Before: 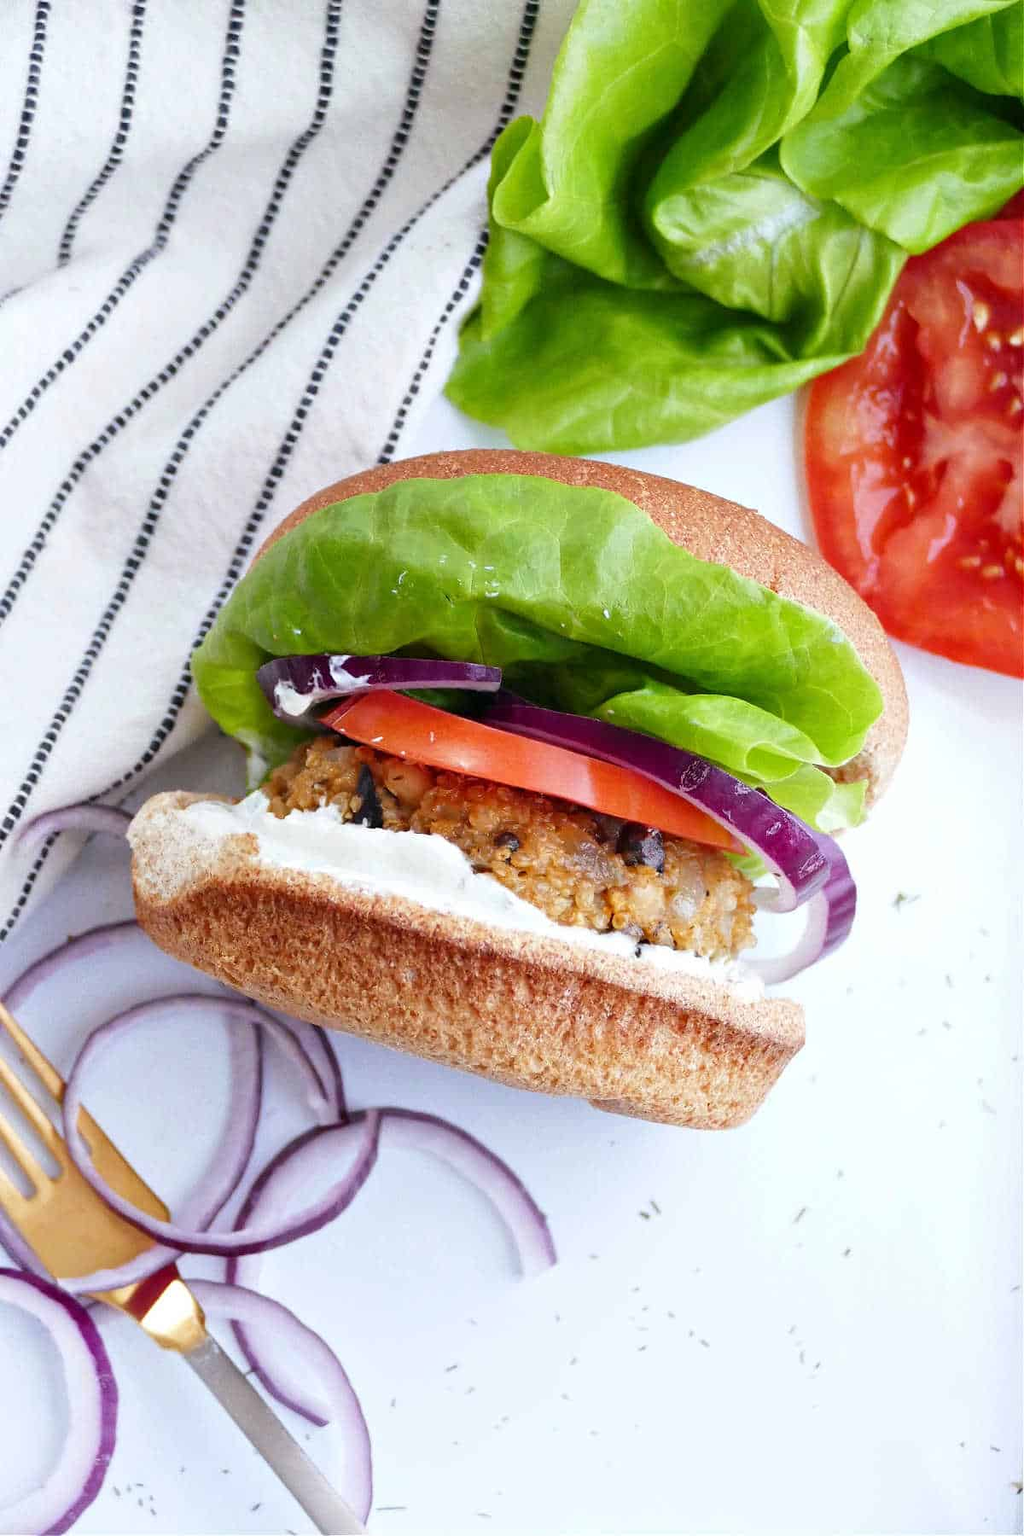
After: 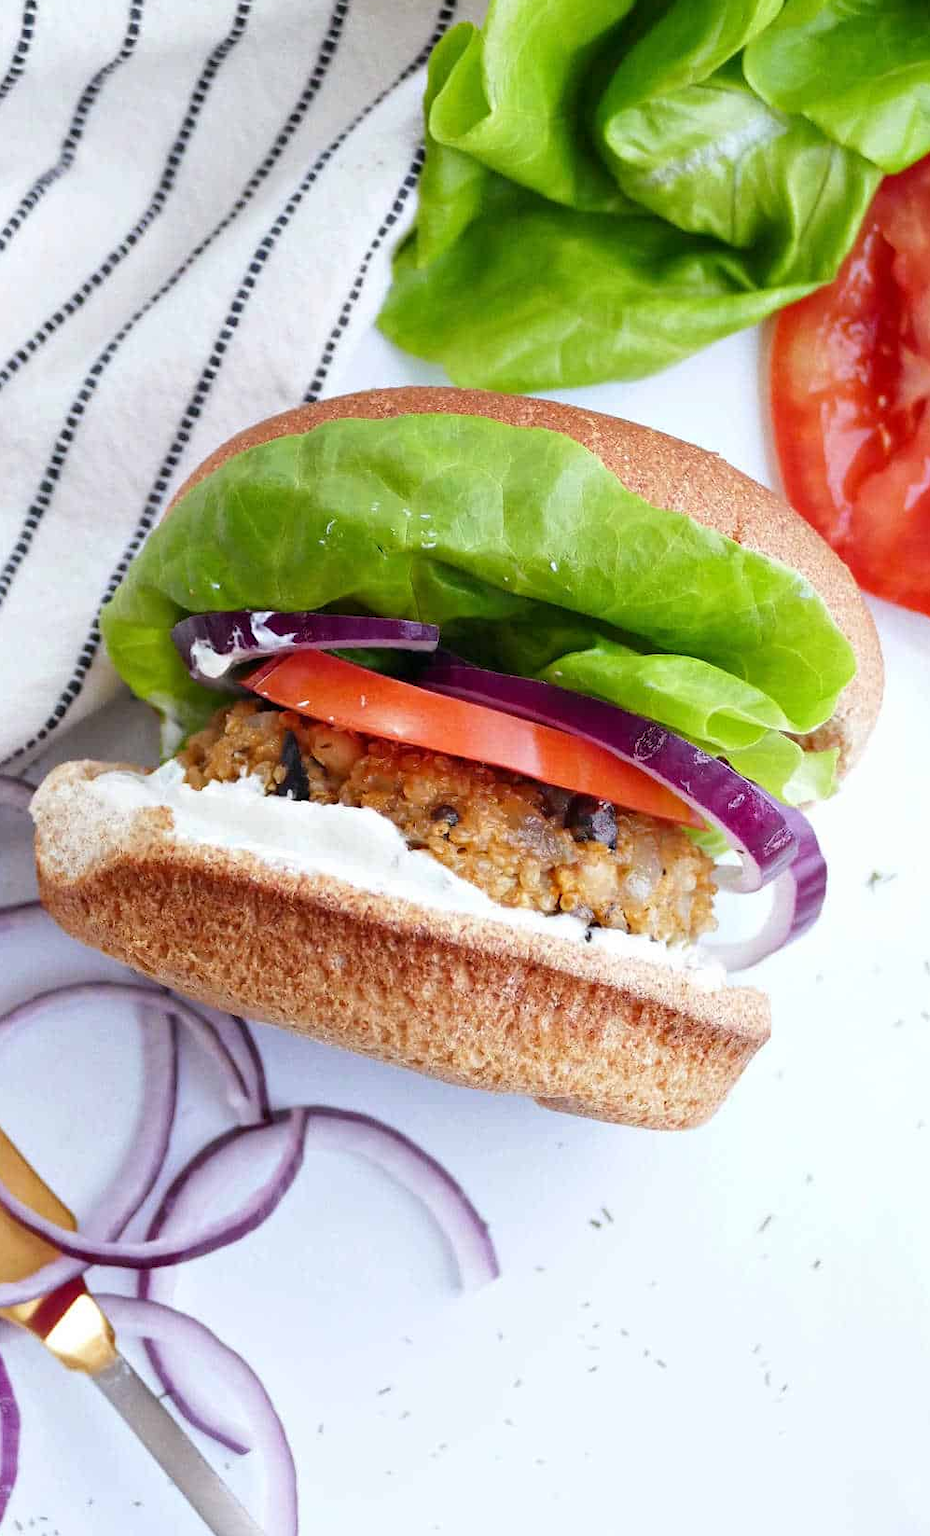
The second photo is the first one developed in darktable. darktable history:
crop: left 9.826%, top 6.256%, right 6.984%, bottom 2.203%
